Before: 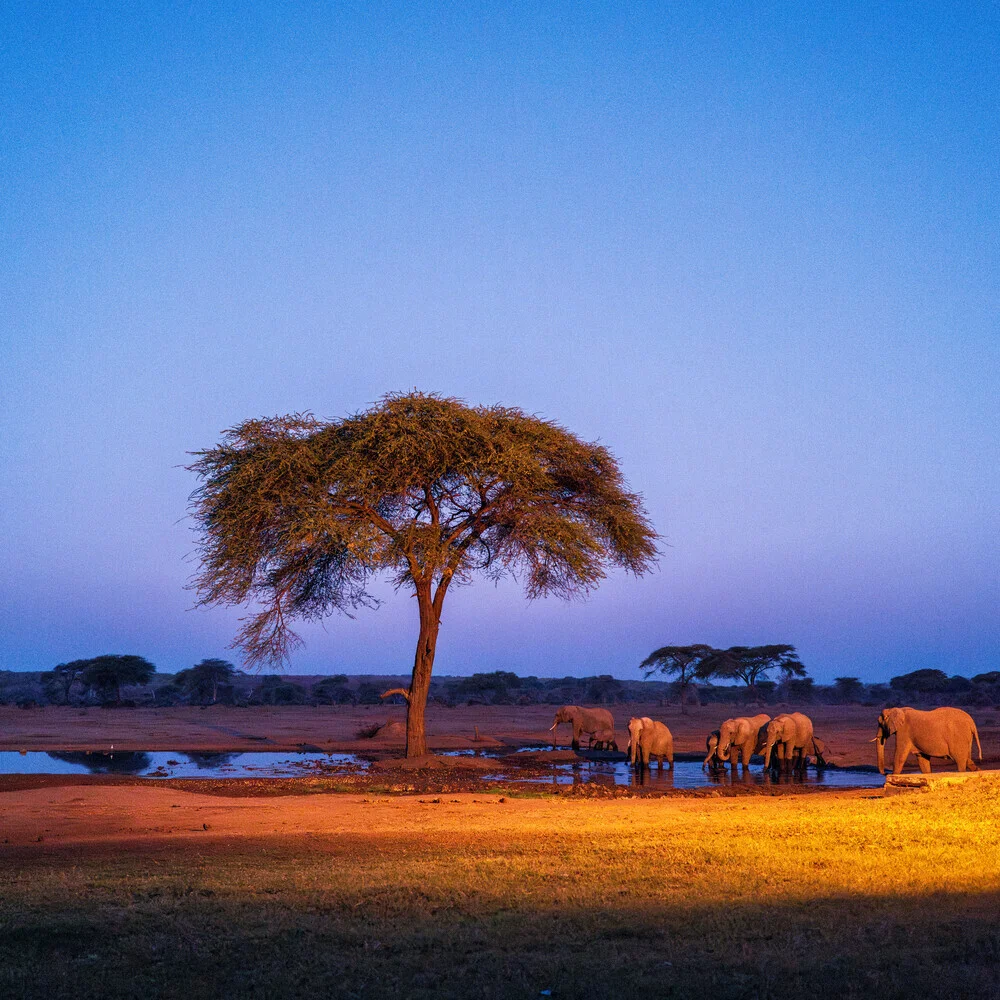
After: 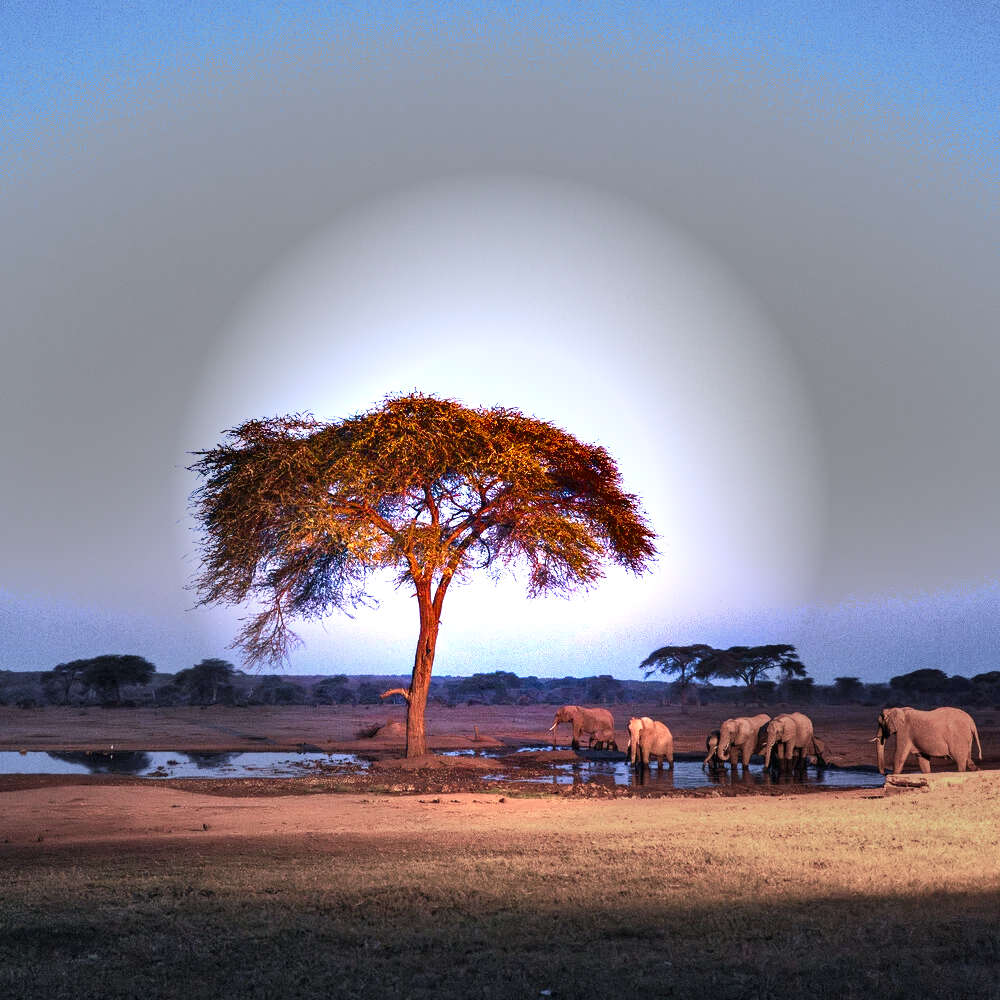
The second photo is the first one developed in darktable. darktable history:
exposure: exposure 2 EV, compensate highlight preservation false
vignetting: fall-off start 30.9%, fall-off radius 35.24%, brightness -0.691, unbound false
tone equalizer: edges refinement/feathering 500, mask exposure compensation -1.57 EV, preserve details no
shadows and highlights: soften with gaussian
